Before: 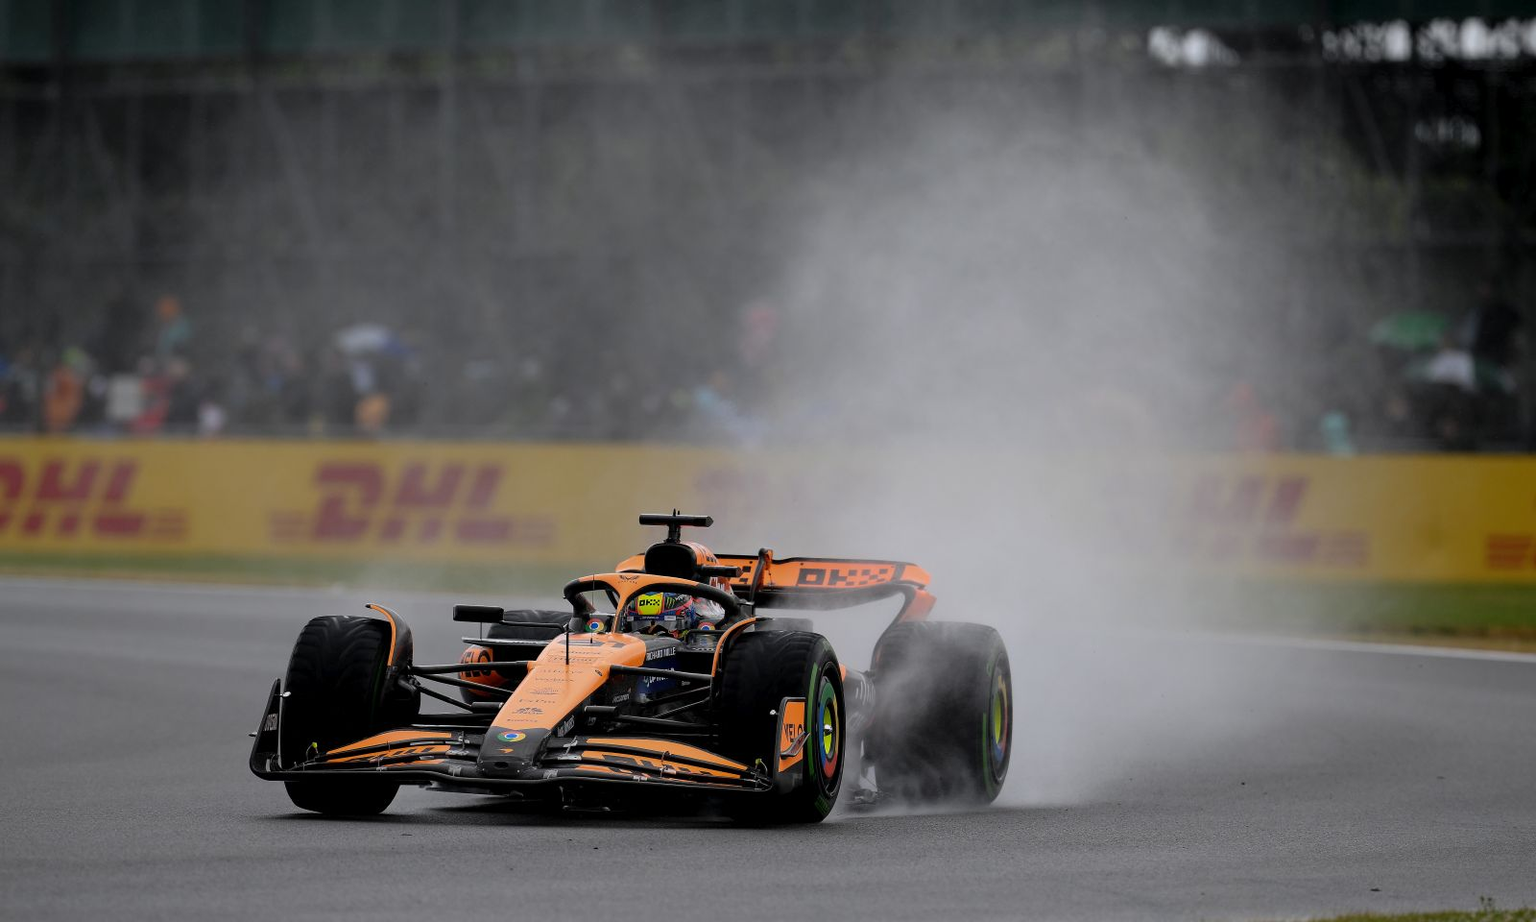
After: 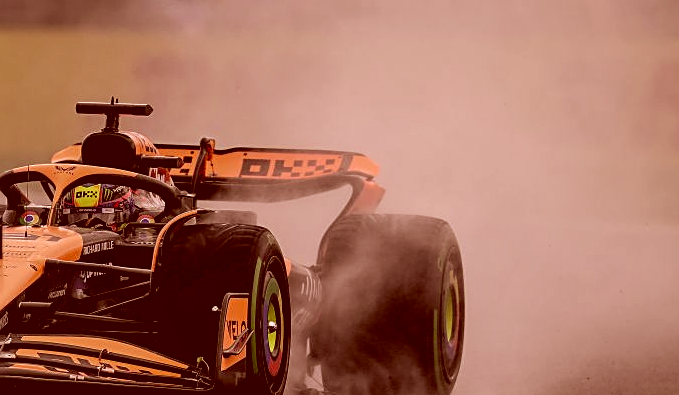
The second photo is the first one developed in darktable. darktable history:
sharpen: on, module defaults
velvia: on, module defaults
tone equalizer: edges refinement/feathering 500, mask exposure compensation -1.57 EV, preserve details no
local contrast: on, module defaults
color correction: highlights a* 9.33, highlights b* 8.64, shadows a* 39.26, shadows b* 39.95, saturation 0.782
crop: left 36.924%, top 45.145%, right 20.633%, bottom 13.635%
